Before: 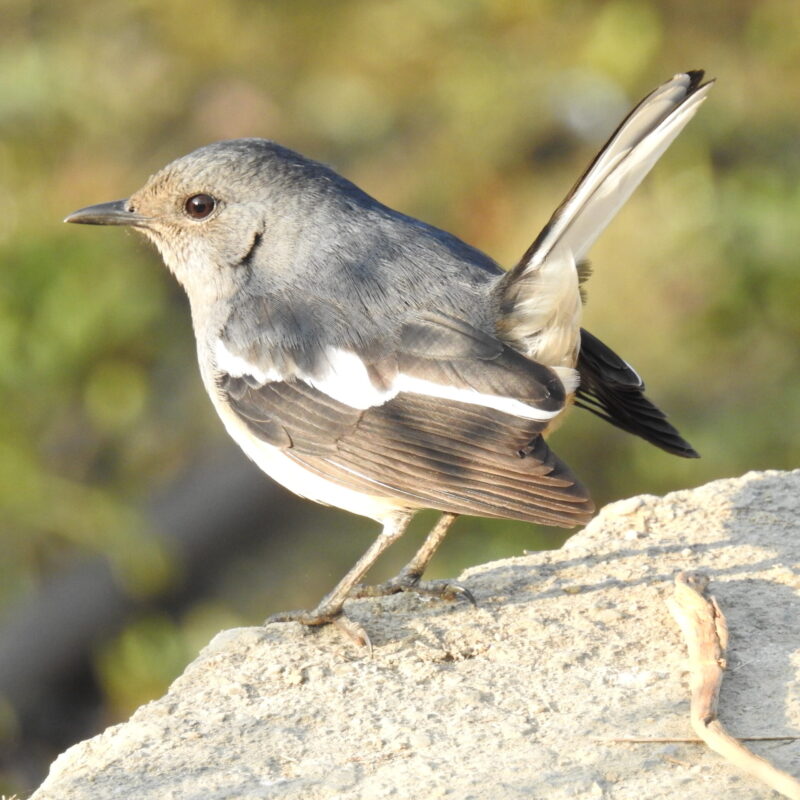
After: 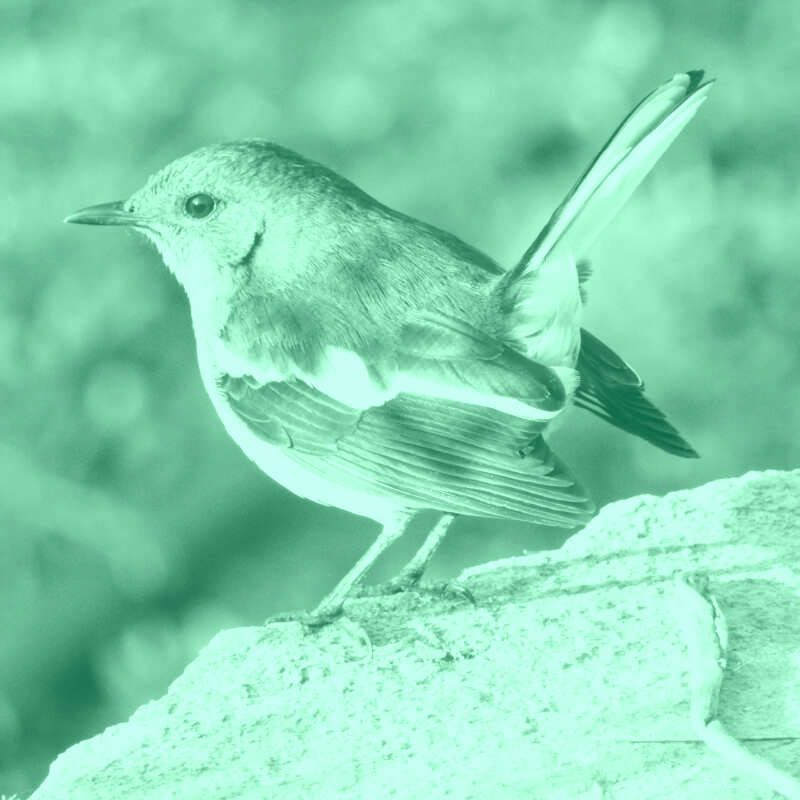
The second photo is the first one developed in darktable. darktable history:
local contrast: on, module defaults
colorize: hue 147.6°, saturation 65%, lightness 21.64%
exposure: black level correction -0.002, exposure 0.54 EV, compensate highlight preservation false
tone equalizer: -8 EV -0.75 EV, -7 EV -0.7 EV, -6 EV -0.6 EV, -5 EV -0.4 EV, -3 EV 0.4 EV, -2 EV 0.6 EV, -1 EV 0.7 EV, +0 EV 0.75 EV, edges refinement/feathering 500, mask exposure compensation -1.57 EV, preserve details no
